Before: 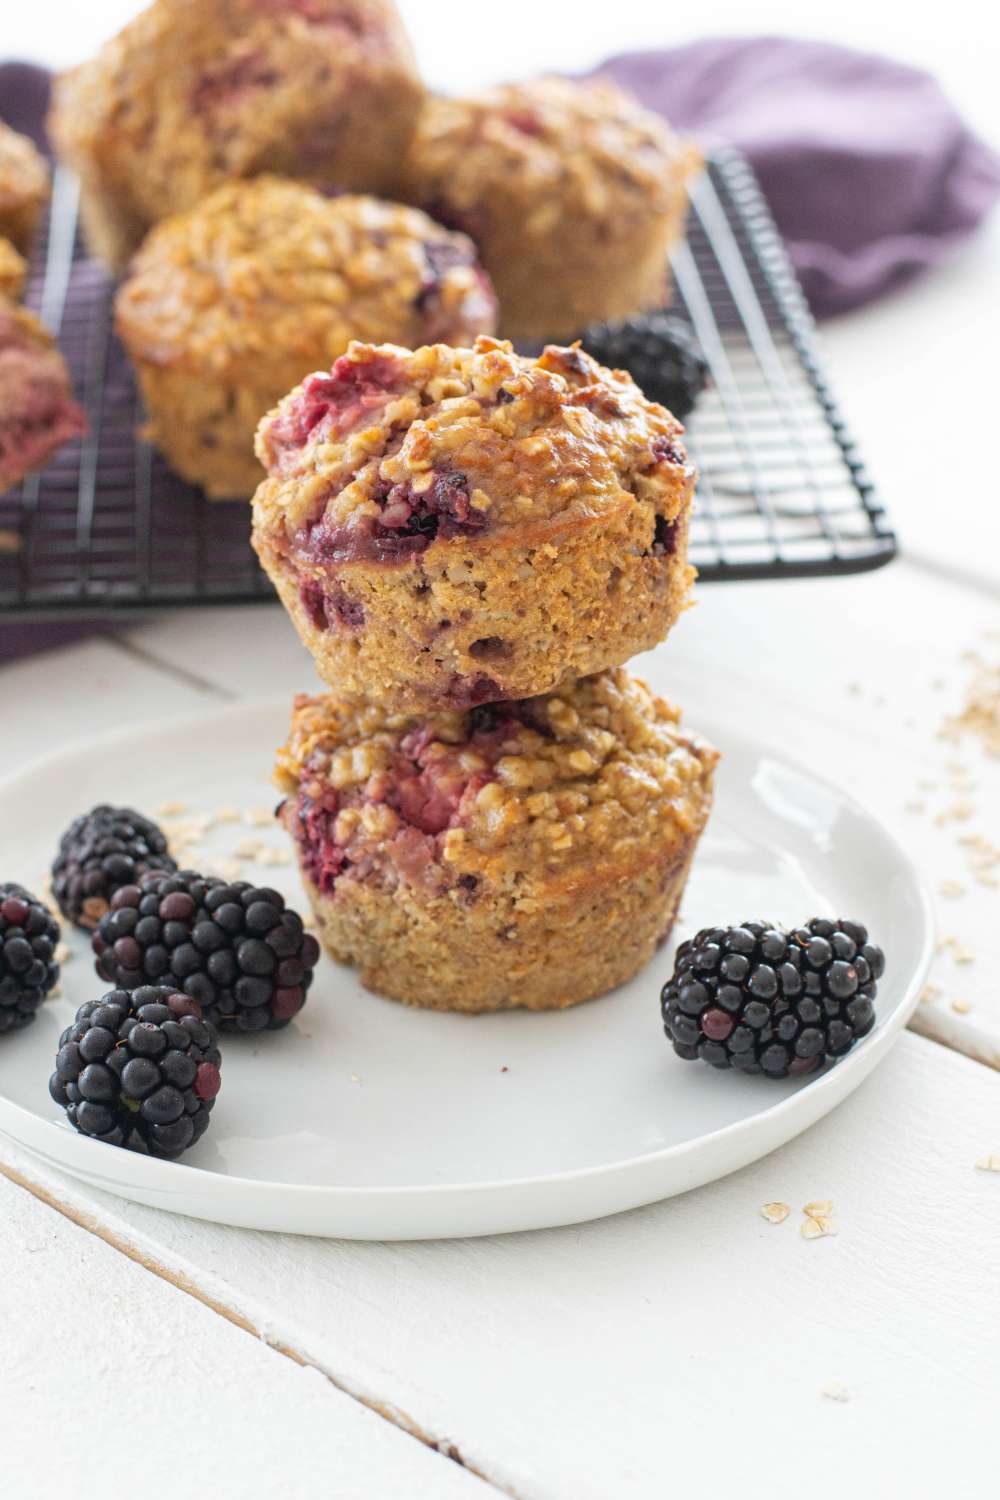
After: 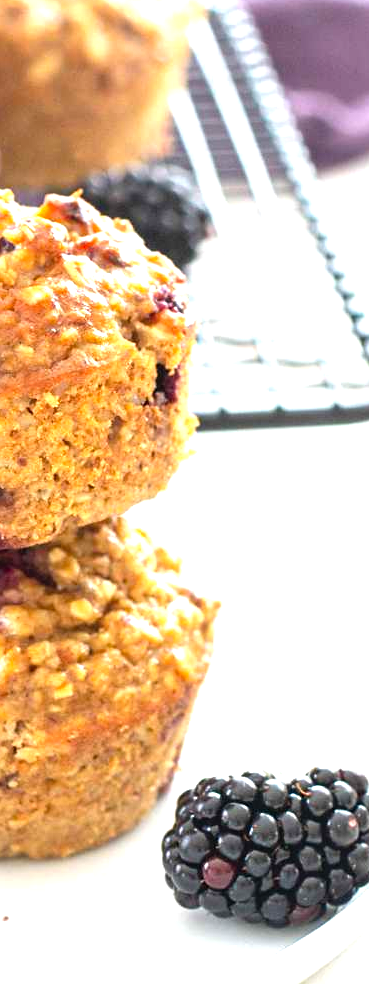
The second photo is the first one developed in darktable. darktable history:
sharpen: amount 0.2
crop and rotate: left 49.936%, top 10.094%, right 13.136%, bottom 24.256%
color contrast: green-magenta contrast 1.1, blue-yellow contrast 1.1, unbound 0
levels: levels [0, 0.374, 0.749]
